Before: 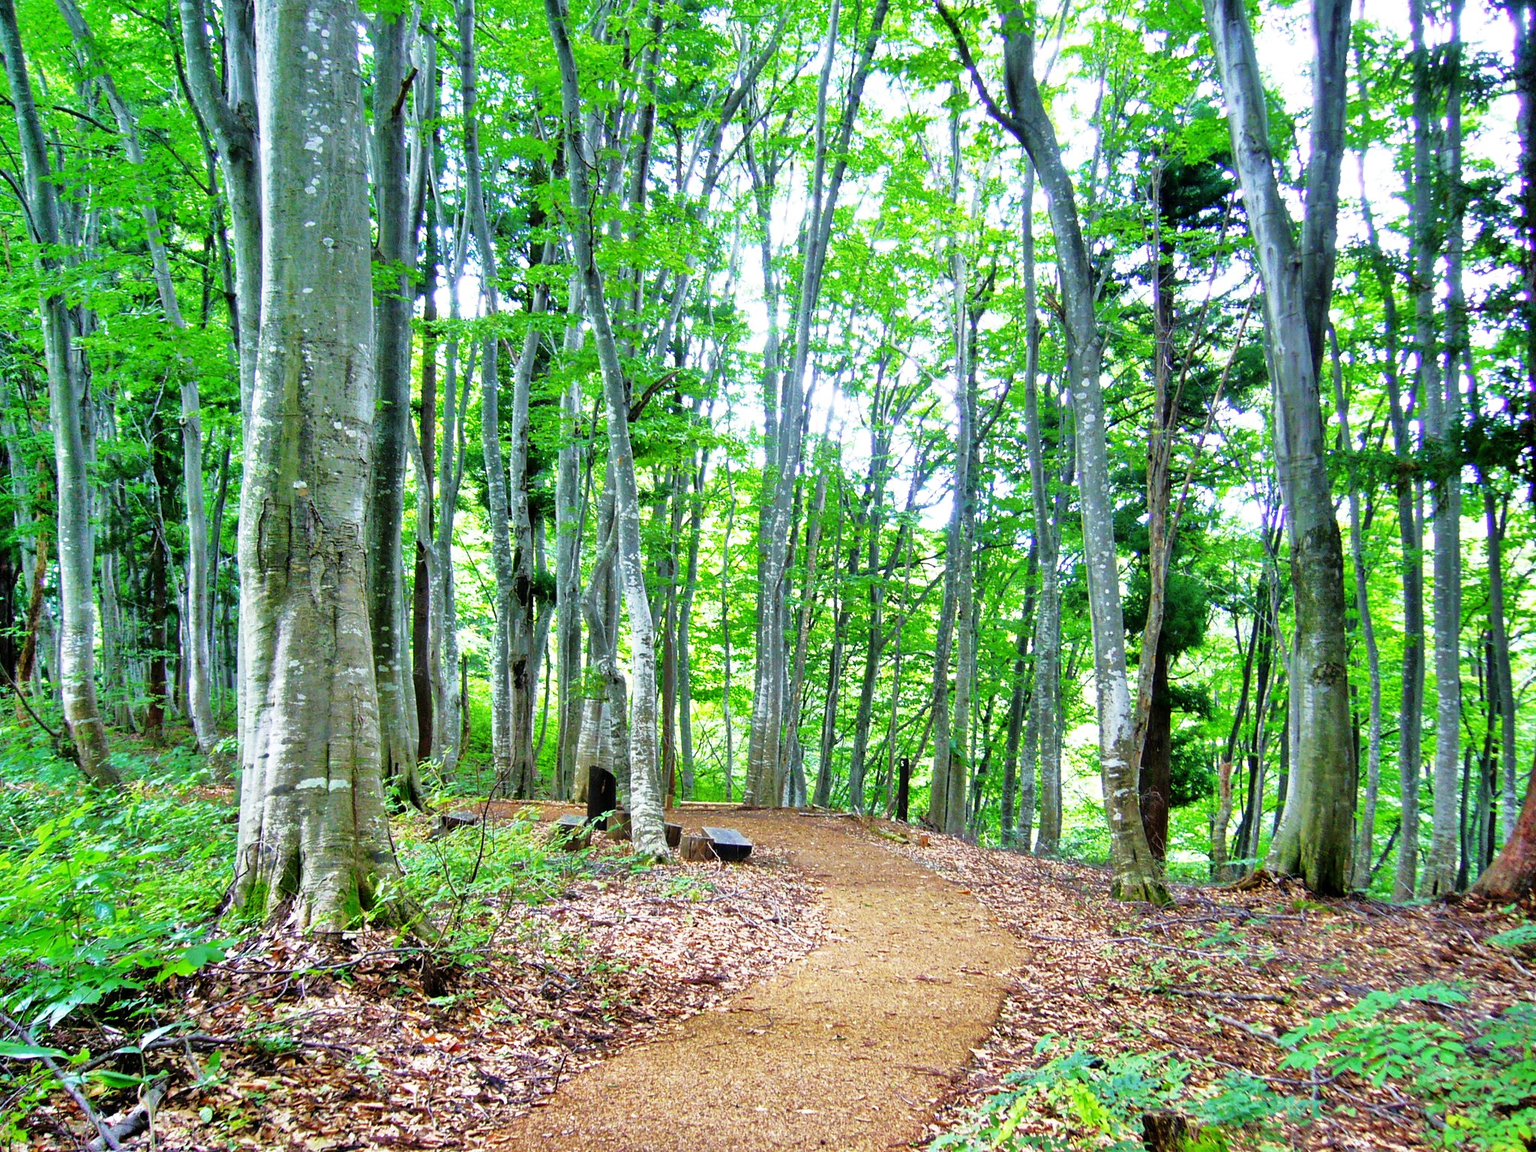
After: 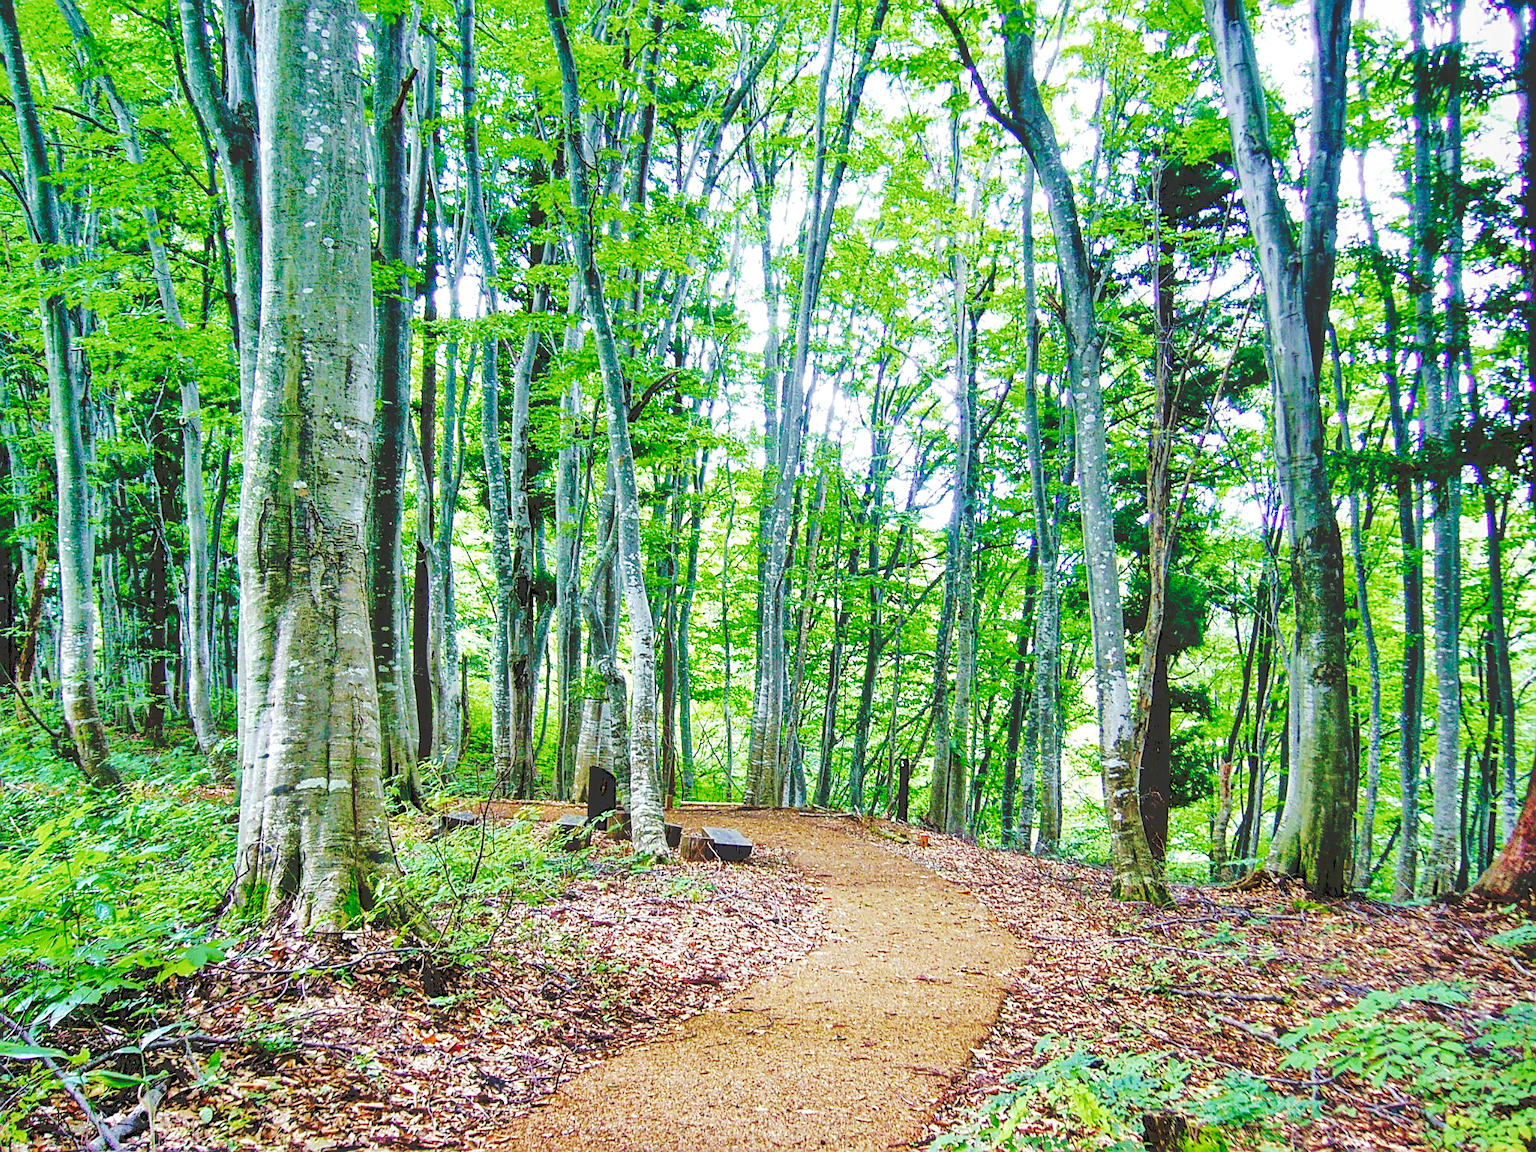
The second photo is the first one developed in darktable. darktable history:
local contrast: on, module defaults
tone curve: curves: ch0 [(0, 0) (0.003, 0.198) (0.011, 0.198) (0.025, 0.198) (0.044, 0.198) (0.069, 0.201) (0.1, 0.202) (0.136, 0.207) (0.177, 0.212) (0.224, 0.222) (0.277, 0.27) (0.335, 0.332) (0.399, 0.422) (0.468, 0.542) (0.543, 0.626) (0.623, 0.698) (0.709, 0.764) (0.801, 0.82) (0.898, 0.863) (1, 1)], preserve colors none
velvia: on, module defaults
sharpen: on, module defaults
